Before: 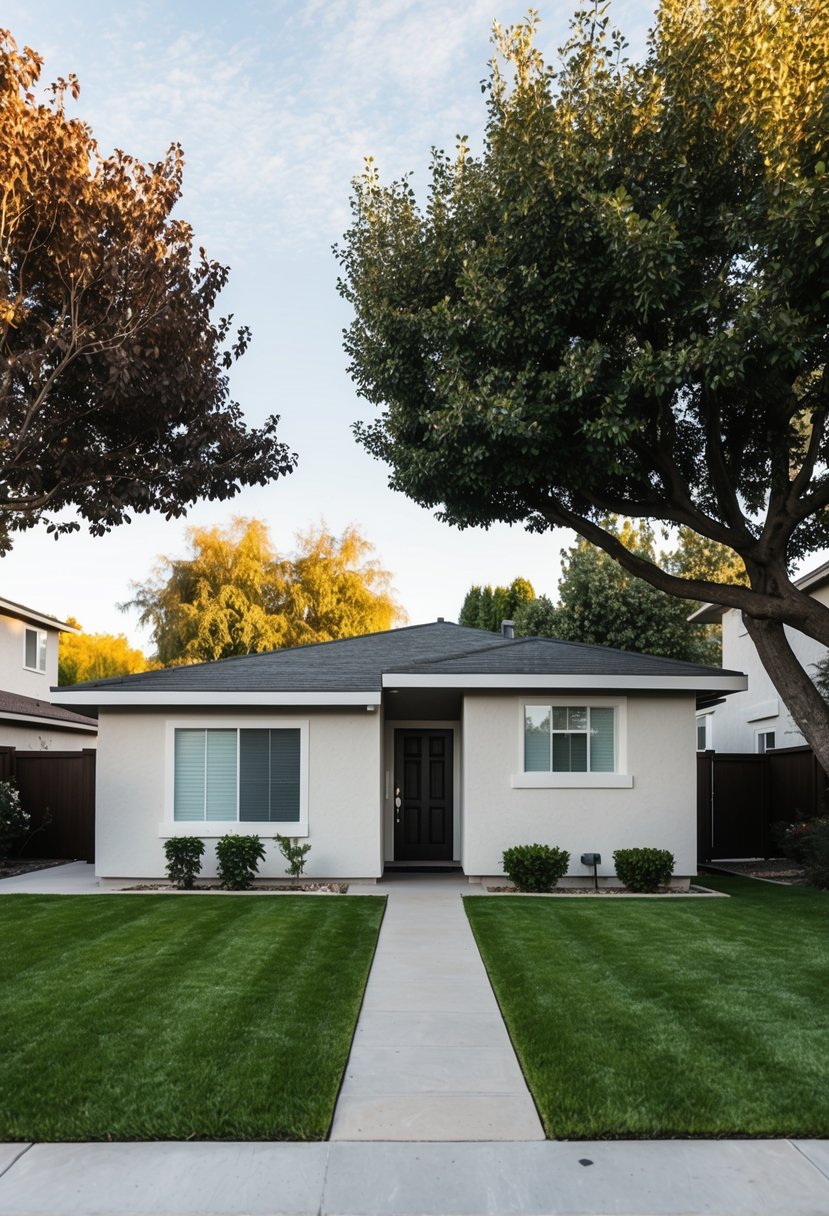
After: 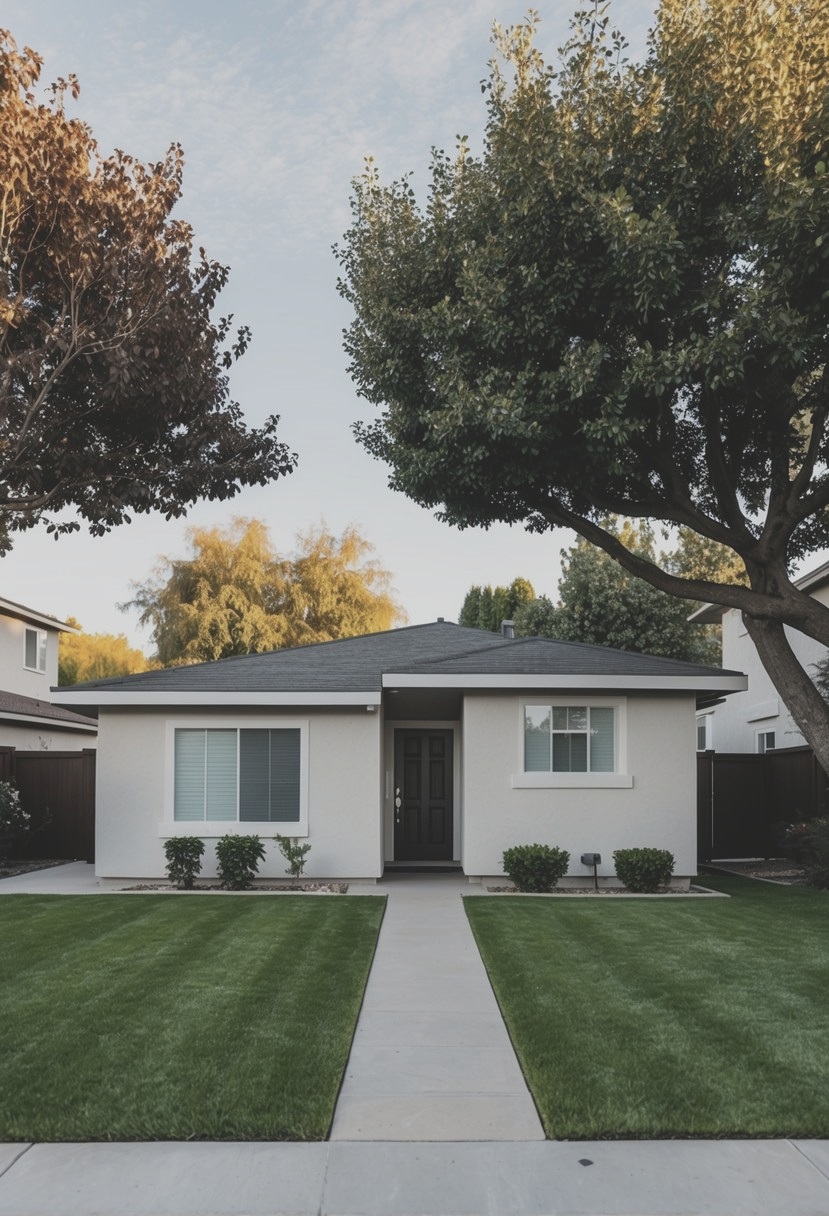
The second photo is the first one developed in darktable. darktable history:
contrast brightness saturation: contrast -0.269, saturation -0.421
